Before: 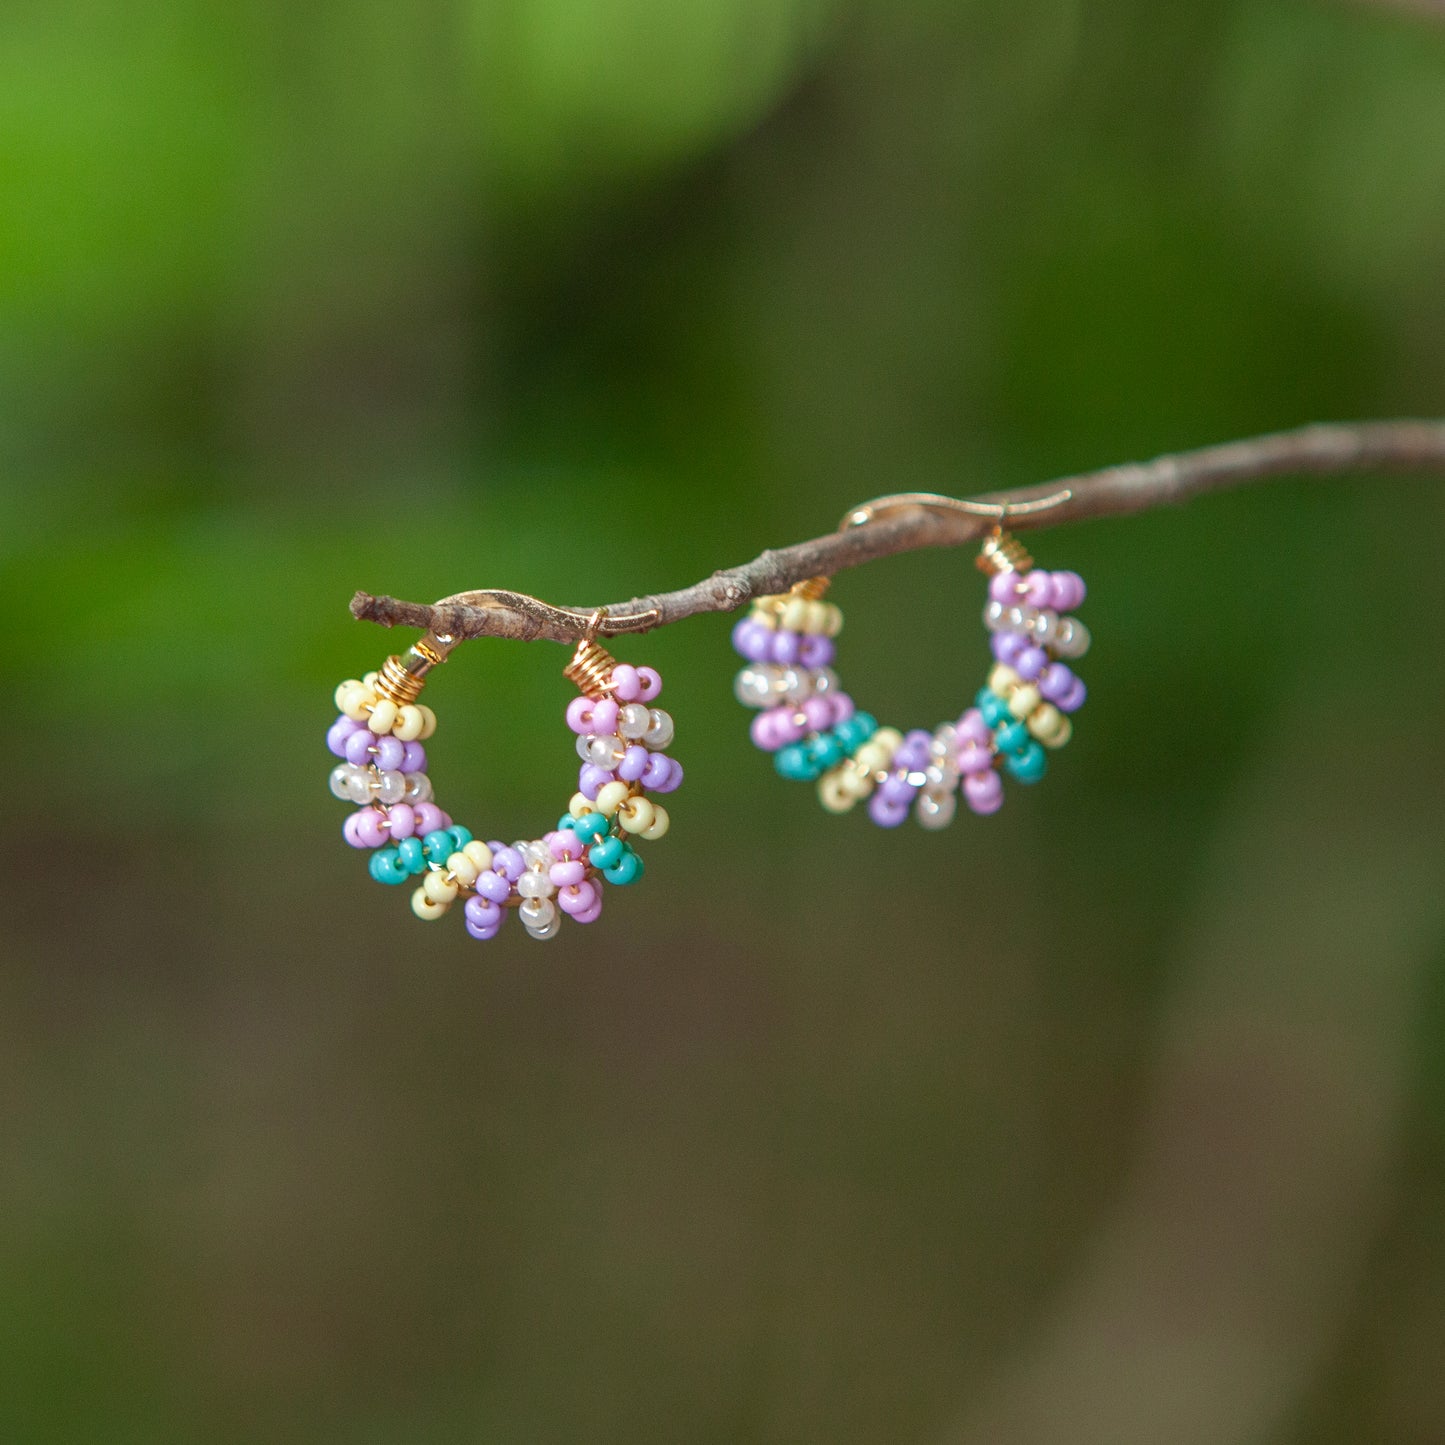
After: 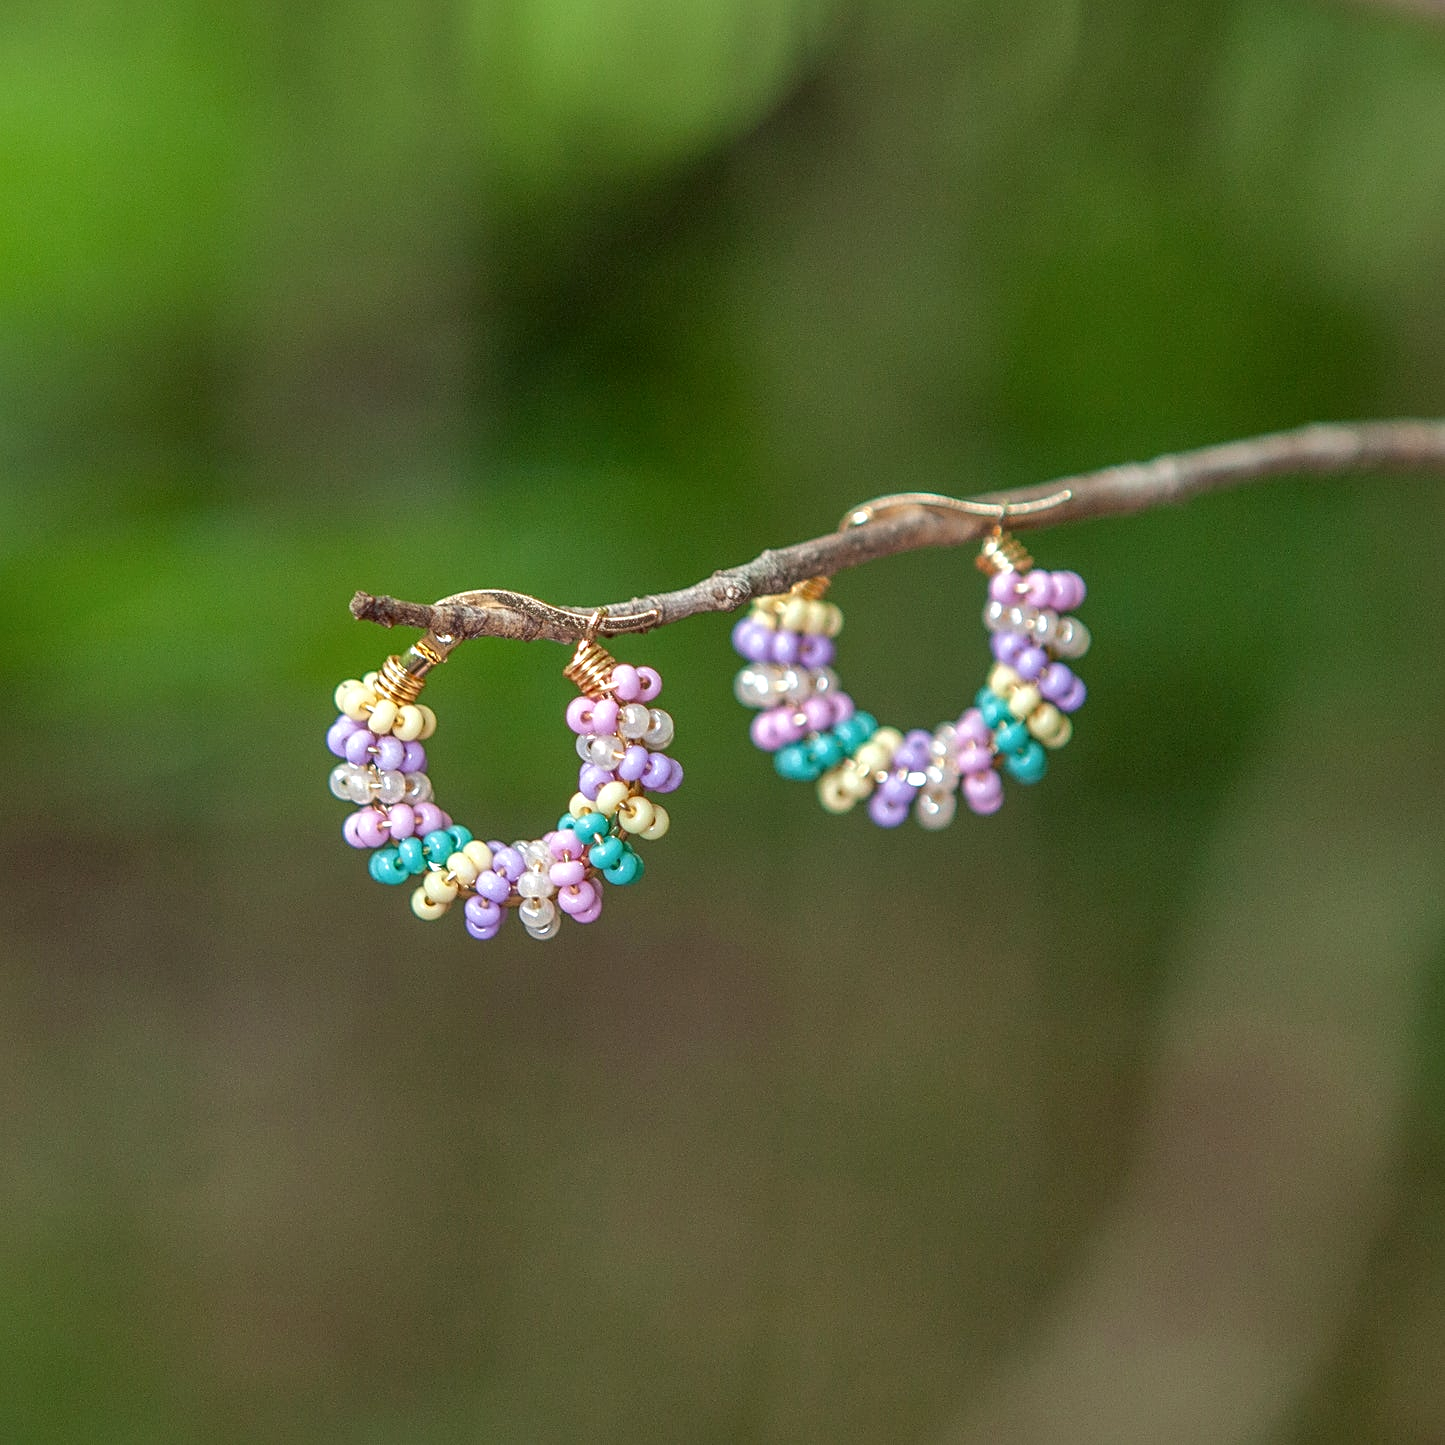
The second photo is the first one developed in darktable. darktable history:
local contrast: on, module defaults
sharpen: on, module defaults
shadows and highlights: white point adjustment 0.821, soften with gaussian
